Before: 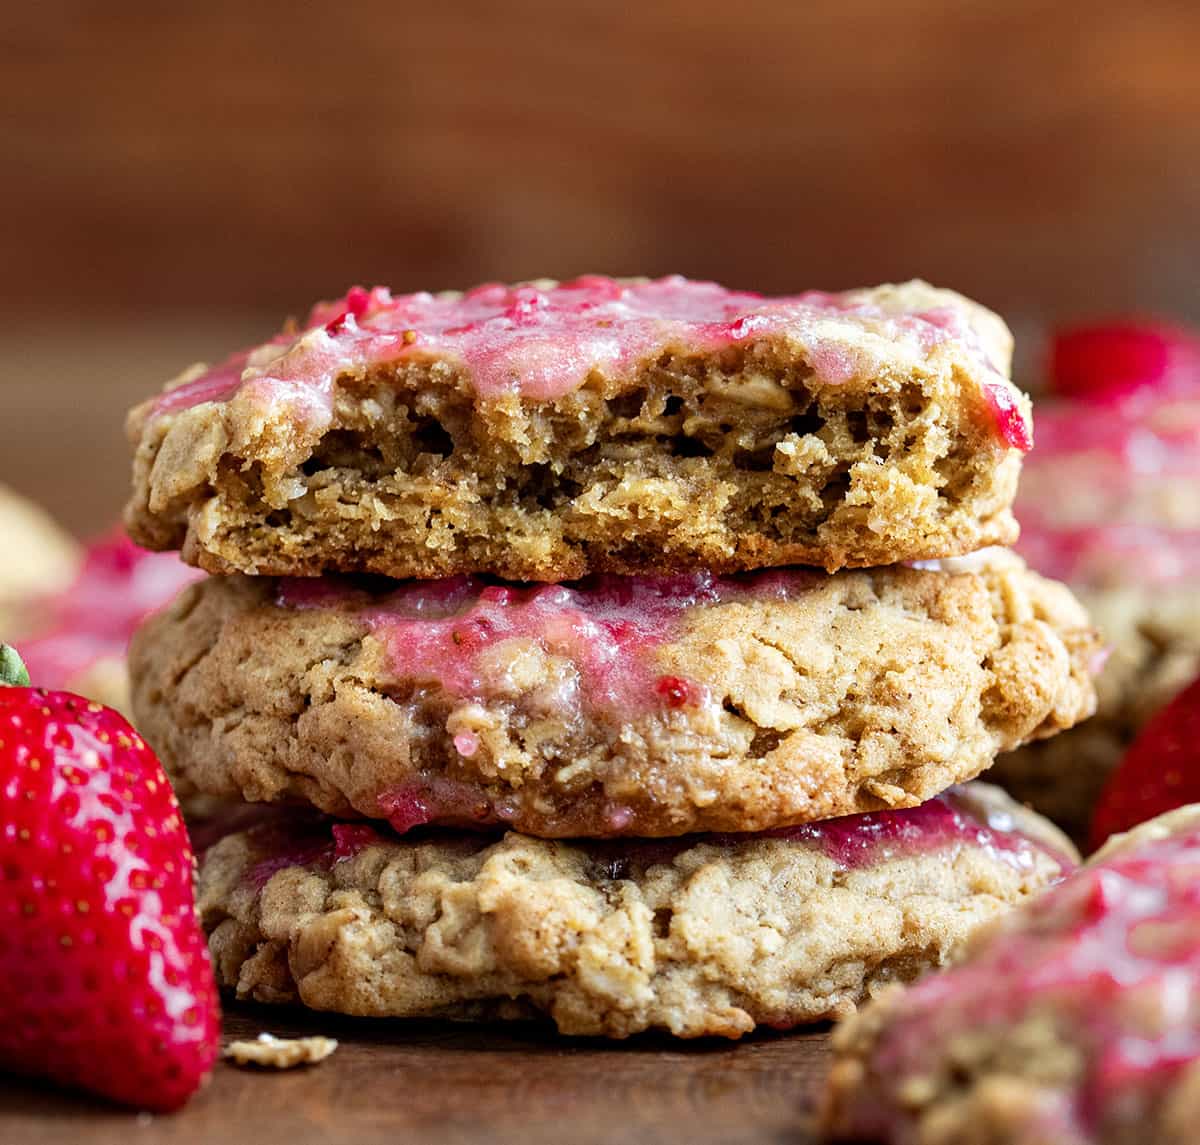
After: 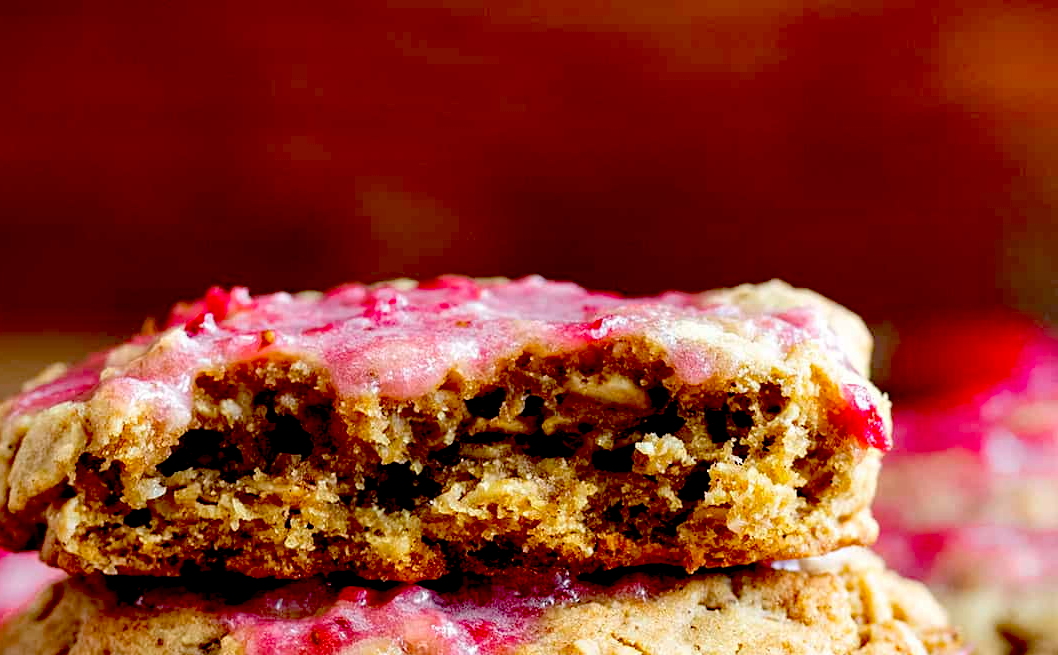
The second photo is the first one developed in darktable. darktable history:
exposure: black level correction 0.056, compensate highlight preservation false
crop and rotate: left 11.812%, bottom 42.776%
